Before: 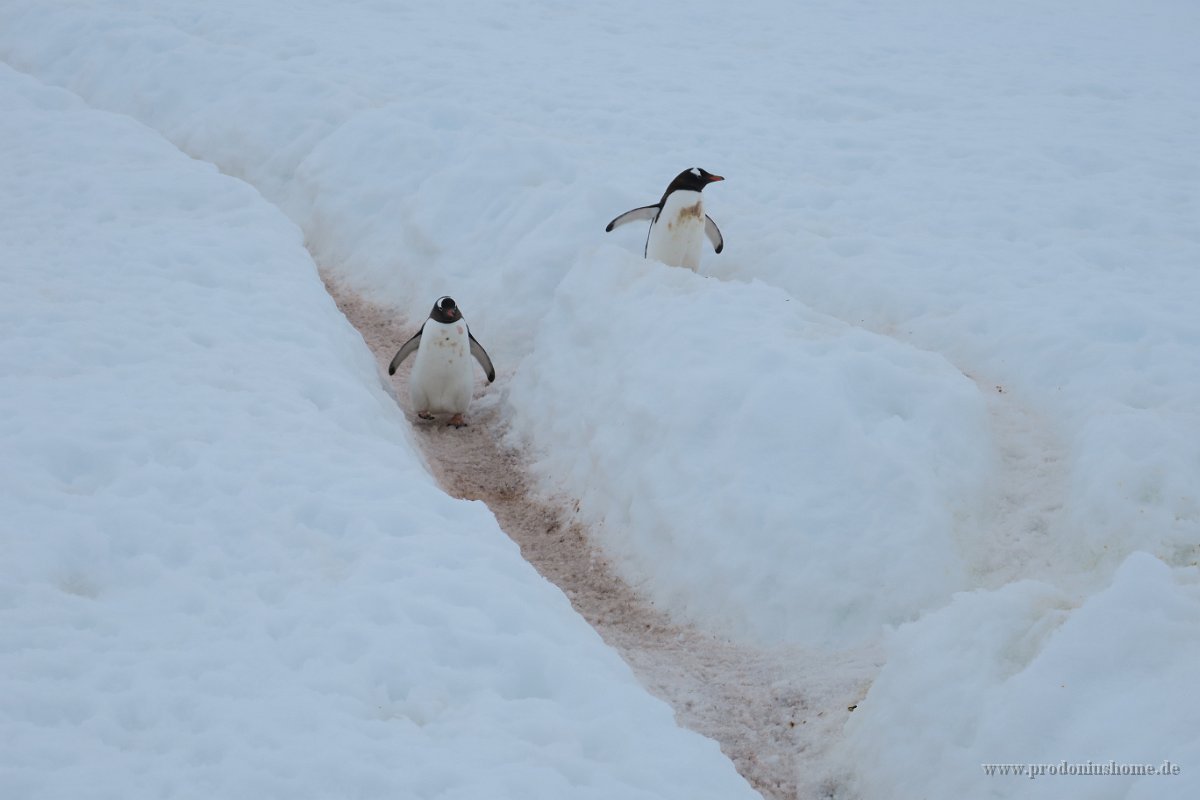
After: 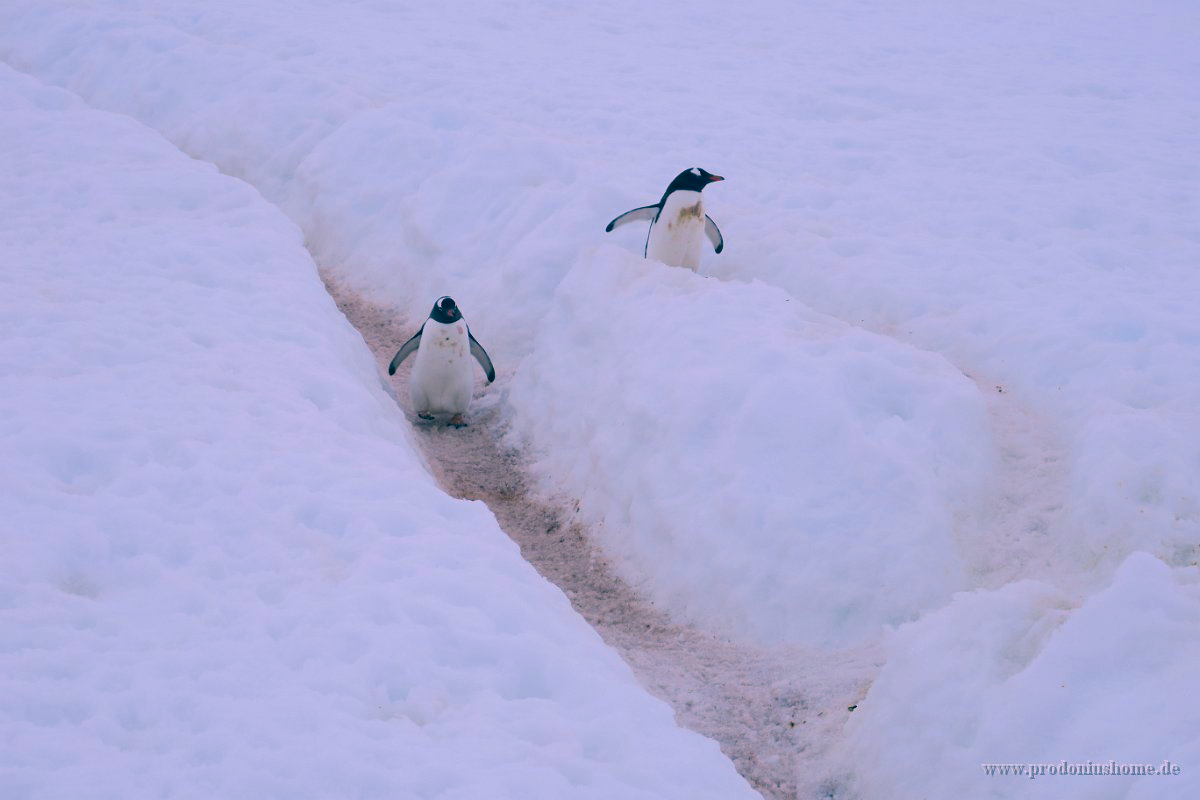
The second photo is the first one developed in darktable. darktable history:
color correction: highlights a* 16.51, highlights b* 0.261, shadows a* -14.81, shadows b* -14.19, saturation 1.47
